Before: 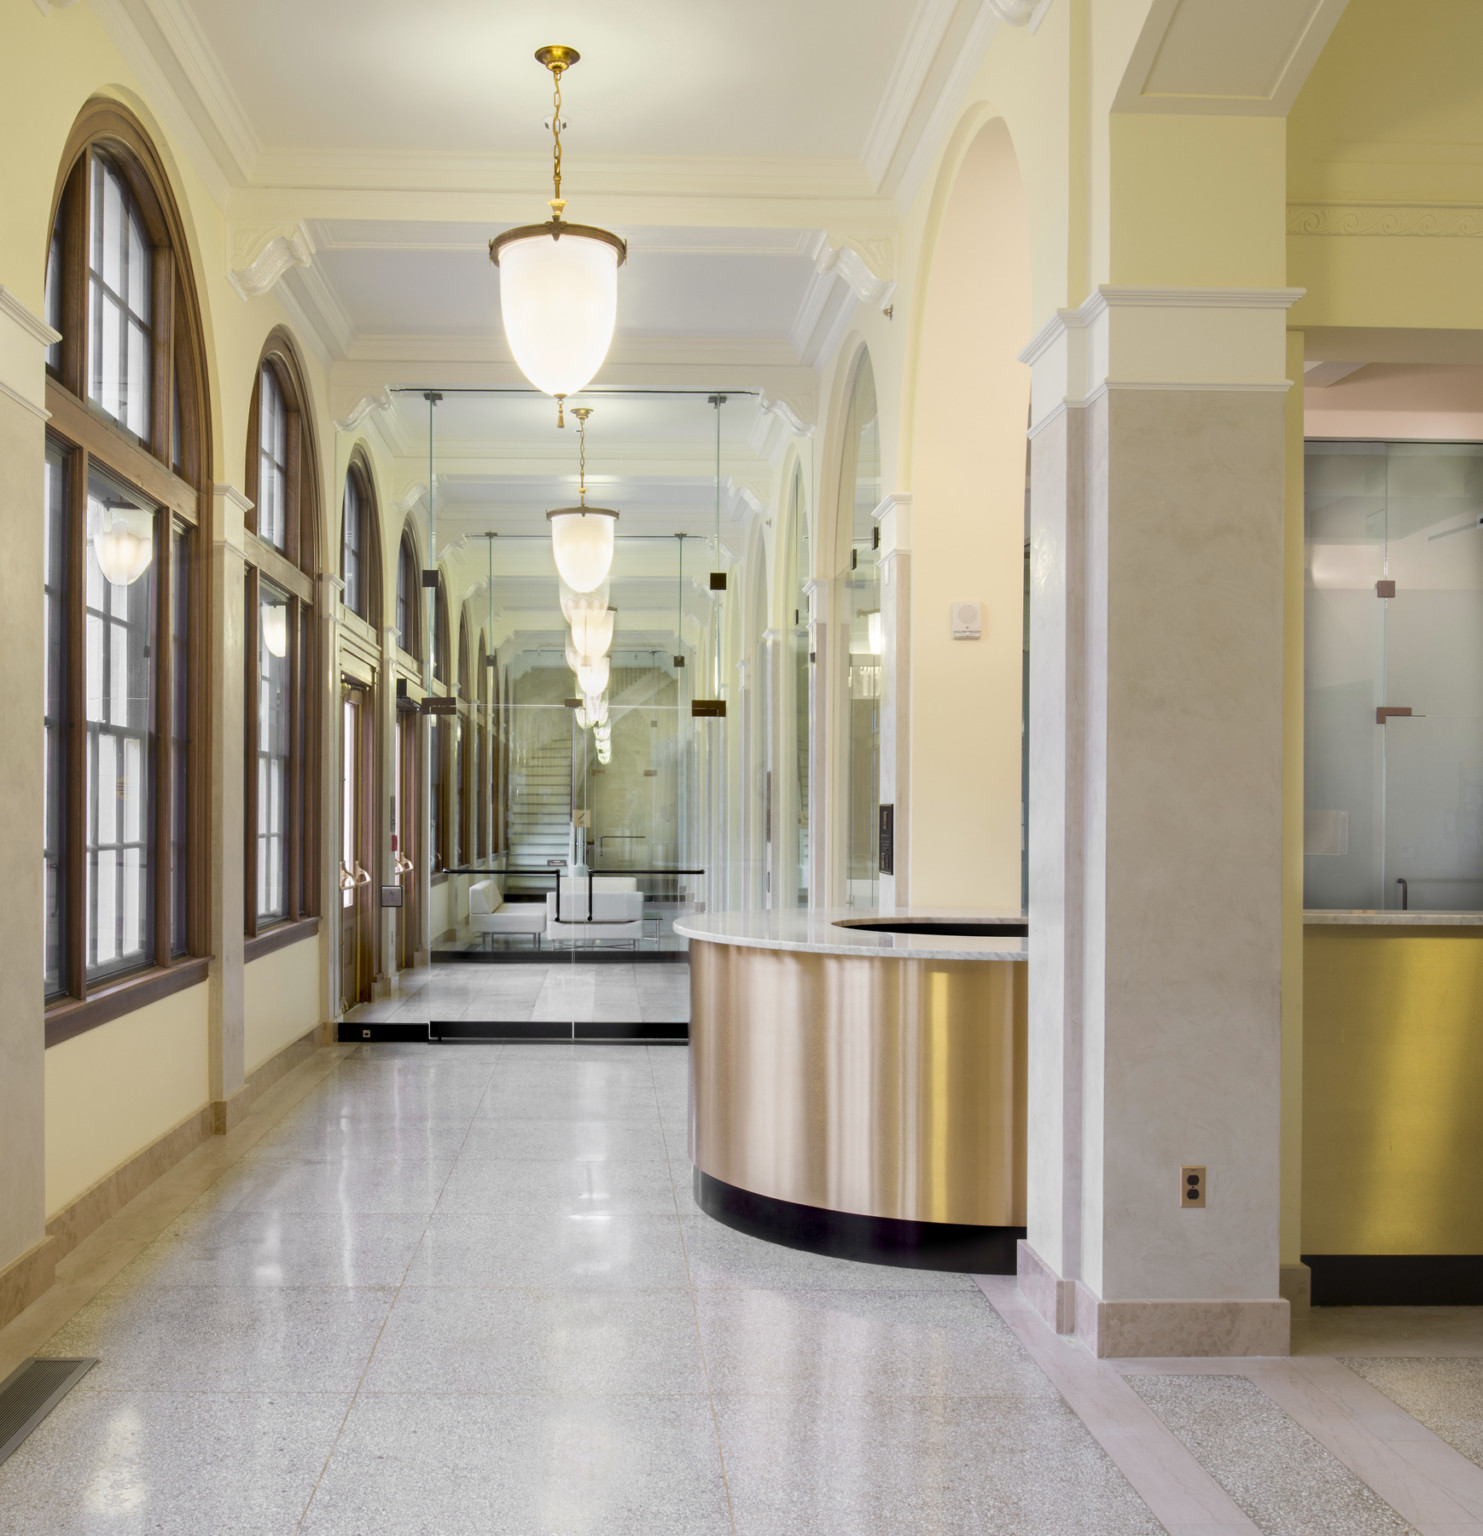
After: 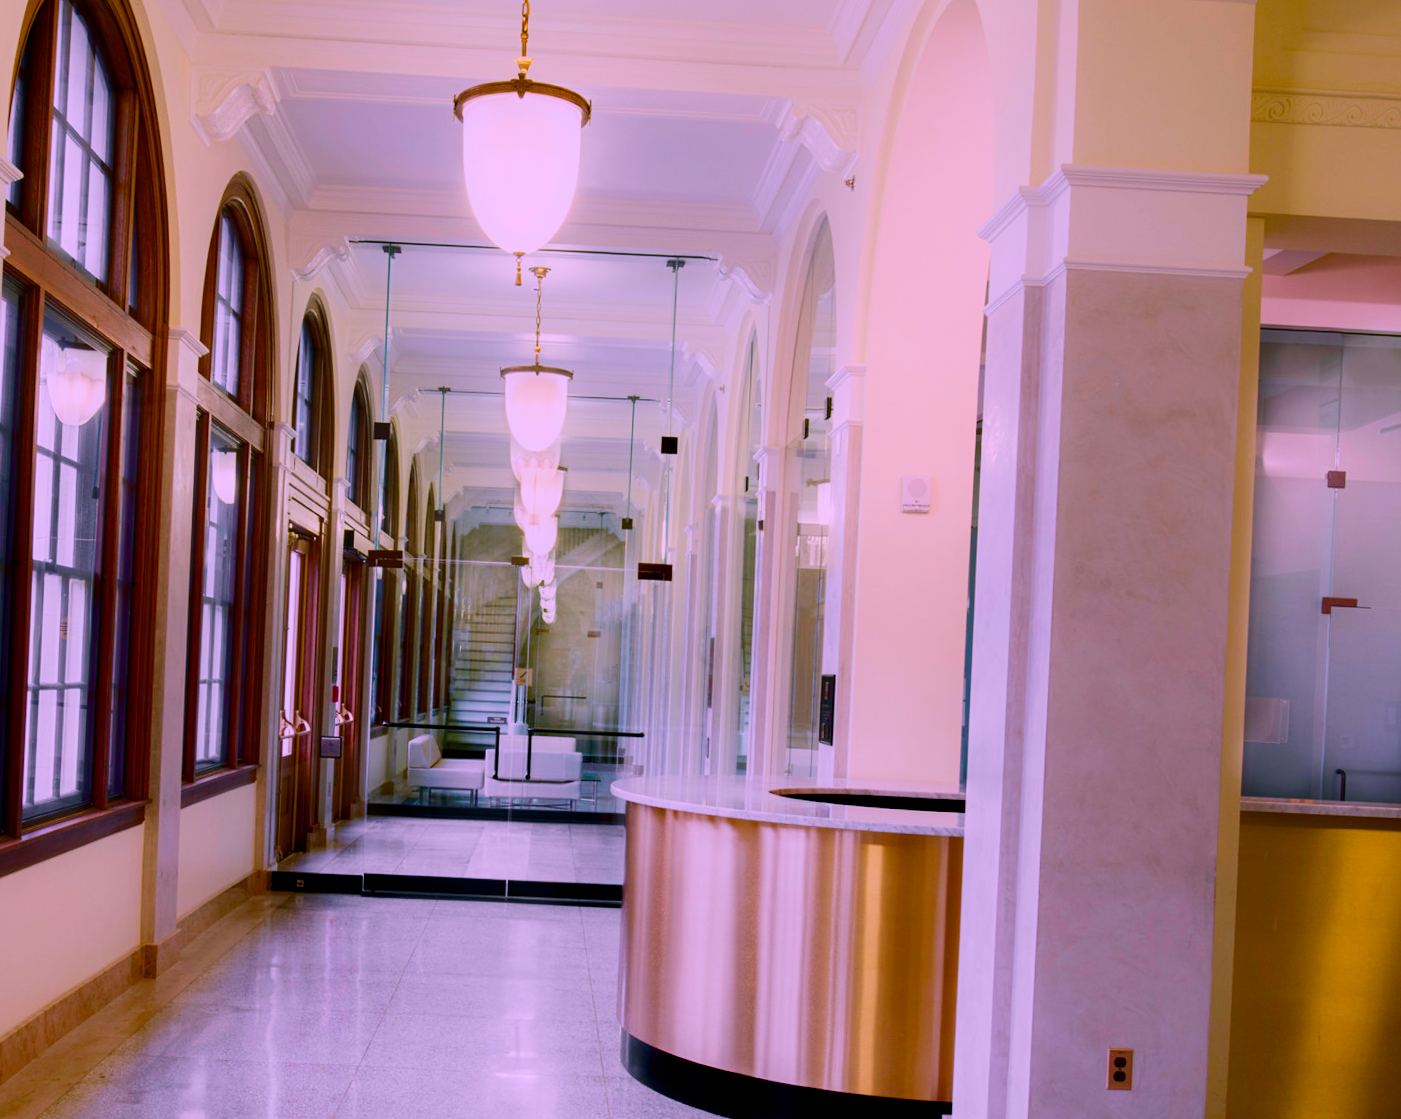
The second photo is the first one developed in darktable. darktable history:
color correction: highlights a* 19.5, highlights b* -11.53, saturation 1.69
crop: left 5.596%, top 10.314%, right 3.534%, bottom 19.395%
contrast brightness saturation: contrast 0.25, saturation -0.31
filmic rgb: middle gray luminance 29%, black relative exposure -10.3 EV, white relative exposure 5.5 EV, threshold 6 EV, target black luminance 0%, hardness 3.95, latitude 2.04%, contrast 1.132, highlights saturation mix 5%, shadows ↔ highlights balance 15.11%, add noise in highlights 0, preserve chrominance no, color science v3 (2019), use custom middle-gray values true, iterations of high-quality reconstruction 0, contrast in highlights soft, enable highlight reconstruction true
color calibration: x 0.37, y 0.382, temperature 4313.32 K
rotate and perspective: rotation 2.27°, automatic cropping off
contrast equalizer: y [[0.5, 0.486, 0.447, 0.446, 0.489, 0.5], [0.5 ×6], [0.5 ×6], [0 ×6], [0 ×6]]
color balance rgb: perceptual saturation grading › global saturation 20%, perceptual saturation grading › highlights -25%, perceptual saturation grading › shadows 50.52%, global vibrance 40.24%
